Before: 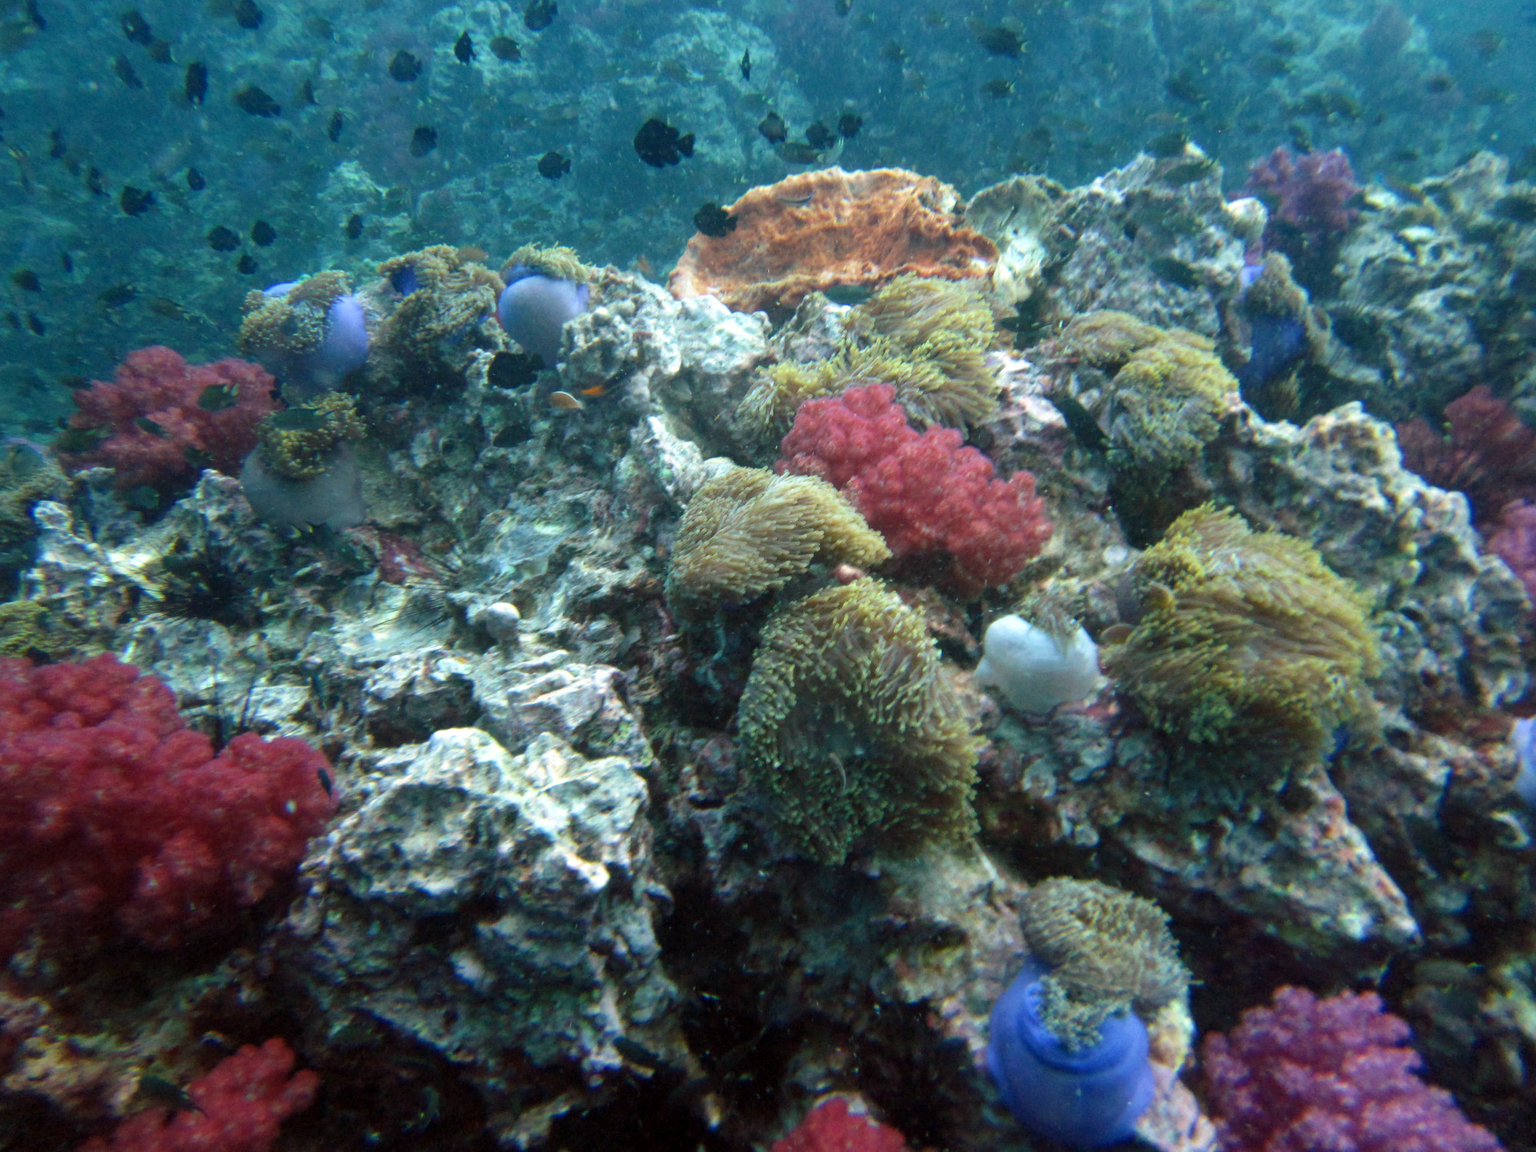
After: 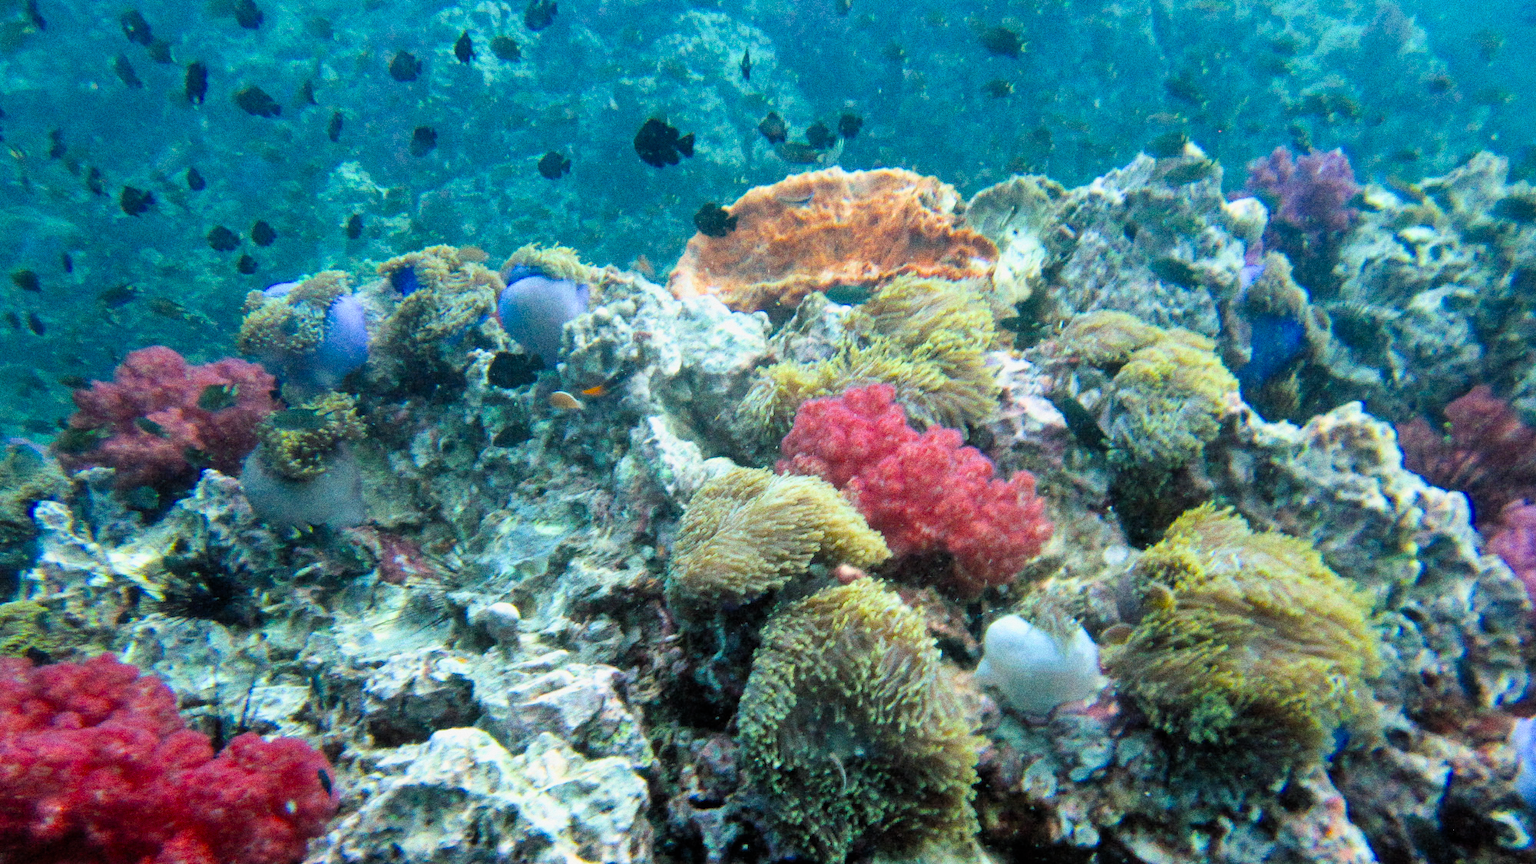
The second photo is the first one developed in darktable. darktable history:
grain: coarseness 0.09 ISO, strength 40%
shadows and highlights: white point adjustment 1, soften with gaussian
exposure: exposure 0.6 EV, compensate highlight preservation false
tone curve: curves: ch0 [(0, 0) (0.003, 0.003) (0.011, 0.011) (0.025, 0.025) (0.044, 0.044) (0.069, 0.069) (0.1, 0.099) (0.136, 0.135) (0.177, 0.176) (0.224, 0.223) (0.277, 0.275) (0.335, 0.333) (0.399, 0.396) (0.468, 0.465) (0.543, 0.545) (0.623, 0.625) (0.709, 0.71) (0.801, 0.801) (0.898, 0.898) (1, 1)], preserve colors none
filmic rgb: black relative exposure -7.75 EV, white relative exposure 4.4 EV, threshold 3 EV, target black luminance 0%, hardness 3.76, latitude 50.51%, contrast 1.074, highlights saturation mix 10%, shadows ↔ highlights balance -0.22%, color science v4 (2020), enable highlight reconstruction true
crop: bottom 24.988%
